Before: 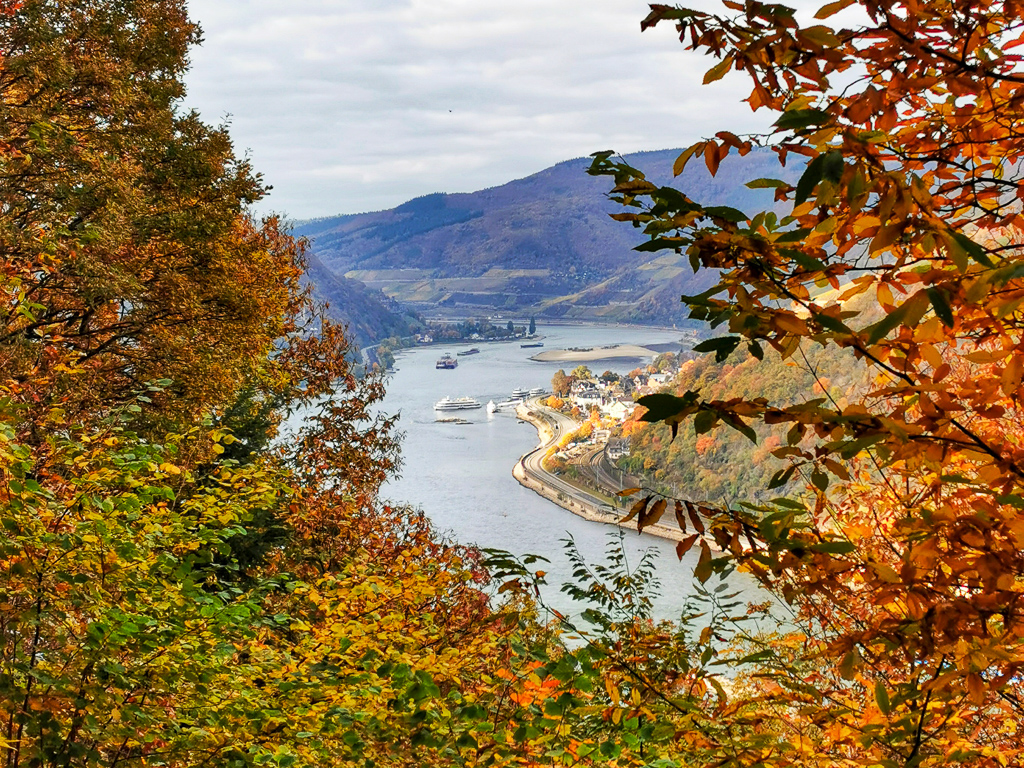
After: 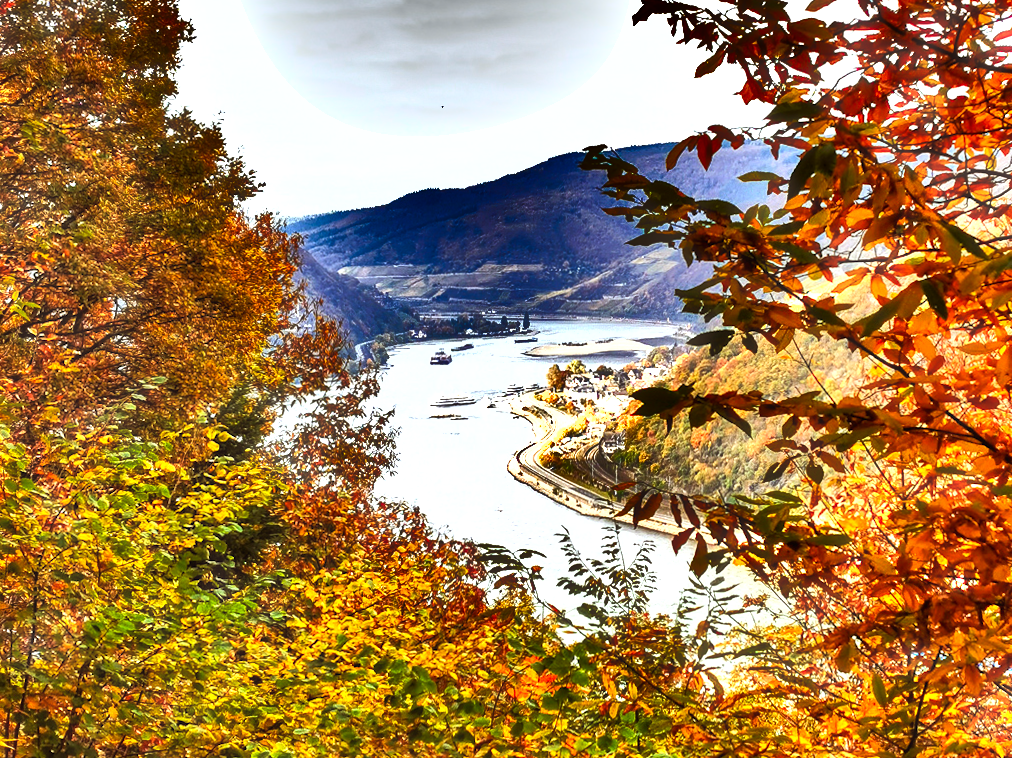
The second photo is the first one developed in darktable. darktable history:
rotate and perspective: rotation -0.45°, automatic cropping original format, crop left 0.008, crop right 0.992, crop top 0.012, crop bottom 0.988
shadows and highlights: shadows 20.91, highlights -82.73, soften with gaussian
haze removal: strength -0.09, distance 0.358, compatibility mode true, adaptive false
rgb levels: mode RGB, independent channels, levels [[0, 0.5, 1], [0, 0.521, 1], [0, 0.536, 1]]
exposure: black level correction 0, exposure 1 EV, compensate exposure bias true, compensate highlight preservation false
